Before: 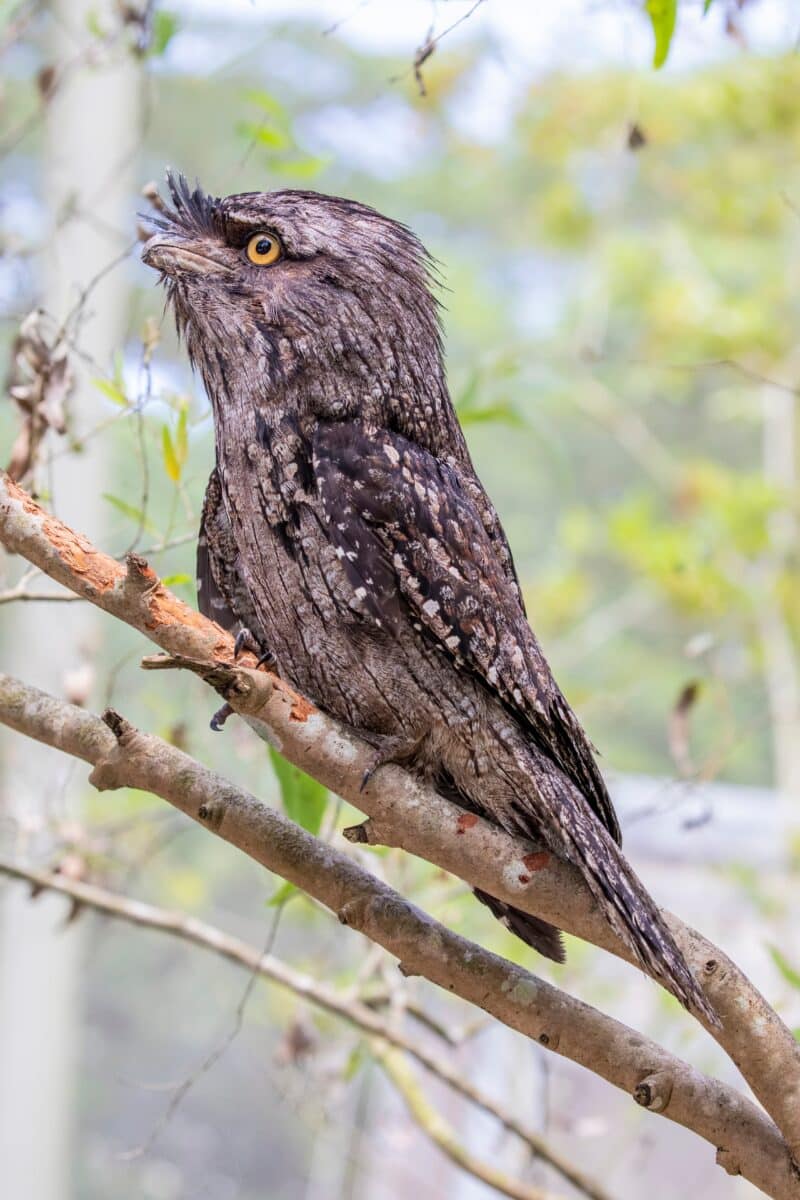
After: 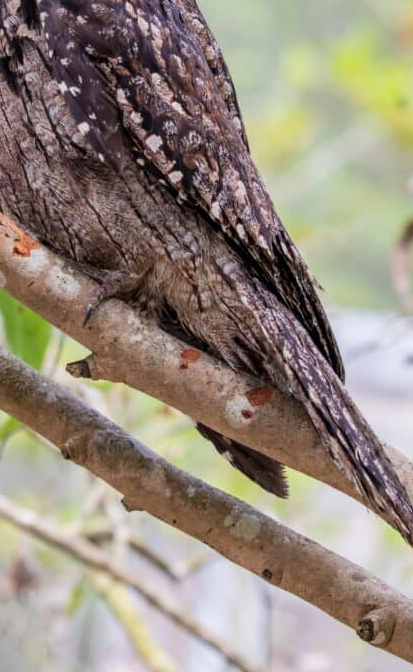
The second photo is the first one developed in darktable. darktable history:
crop: left 34.736%, top 38.752%, right 13.617%, bottom 5.231%
